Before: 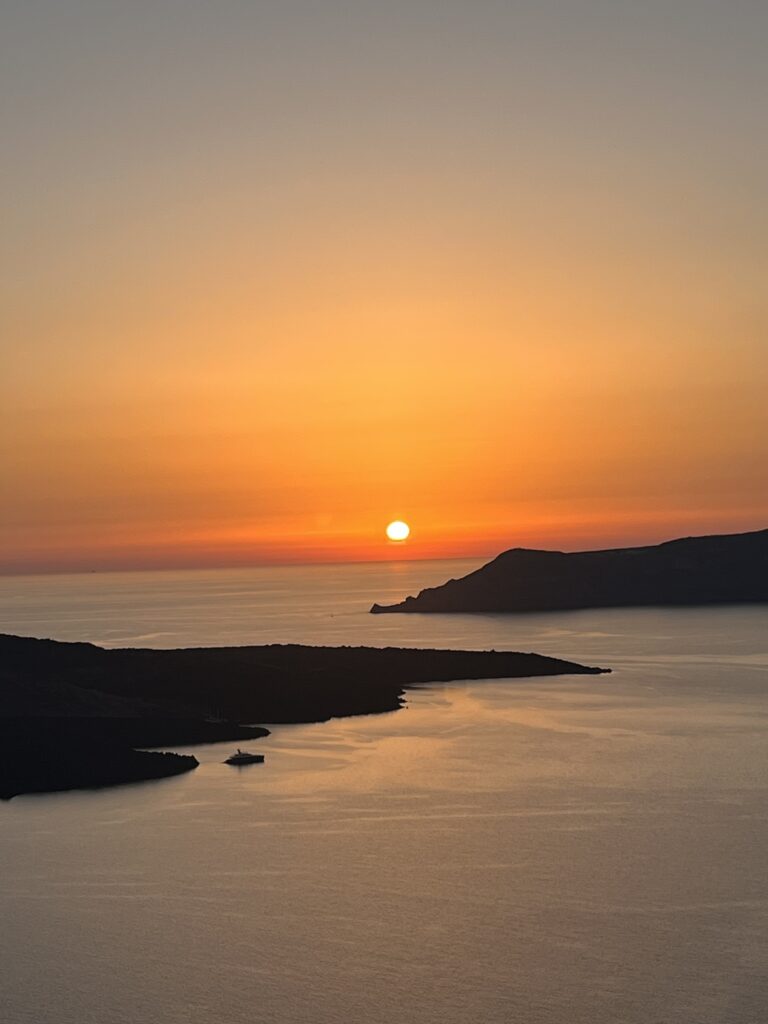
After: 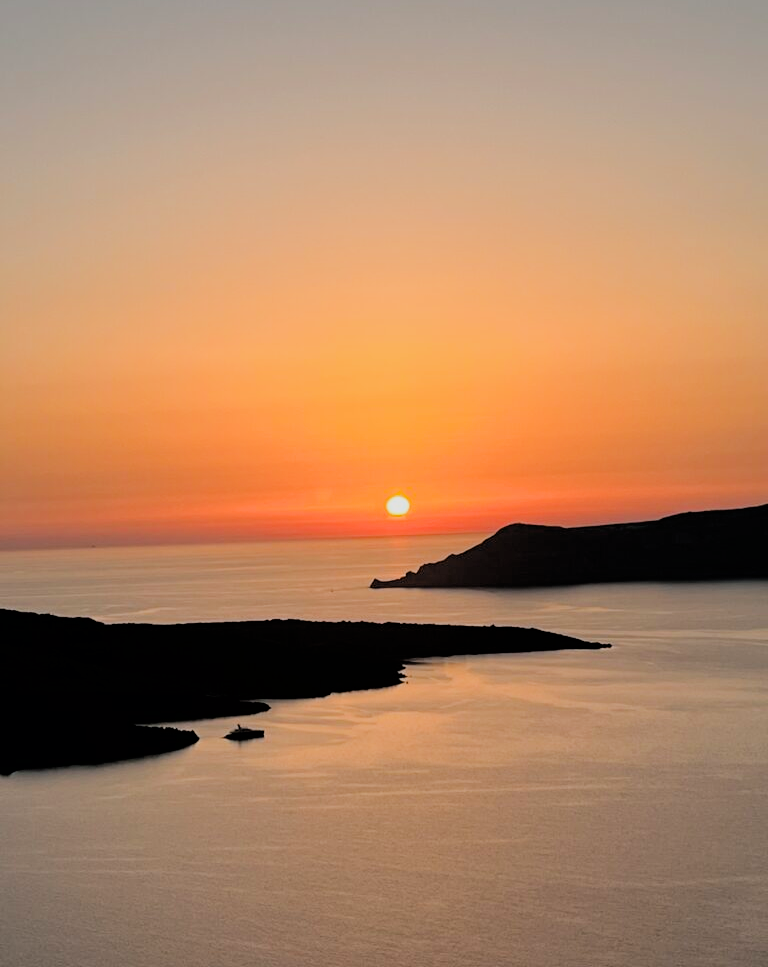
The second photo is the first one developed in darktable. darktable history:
exposure: black level correction 0, exposure 0.5 EV, compensate exposure bias true, compensate highlight preservation false
crop and rotate: top 2.479%, bottom 3.018%
filmic rgb: black relative exposure -4.14 EV, white relative exposure 5.1 EV, hardness 2.11, contrast 1.165
tone equalizer: on, module defaults
